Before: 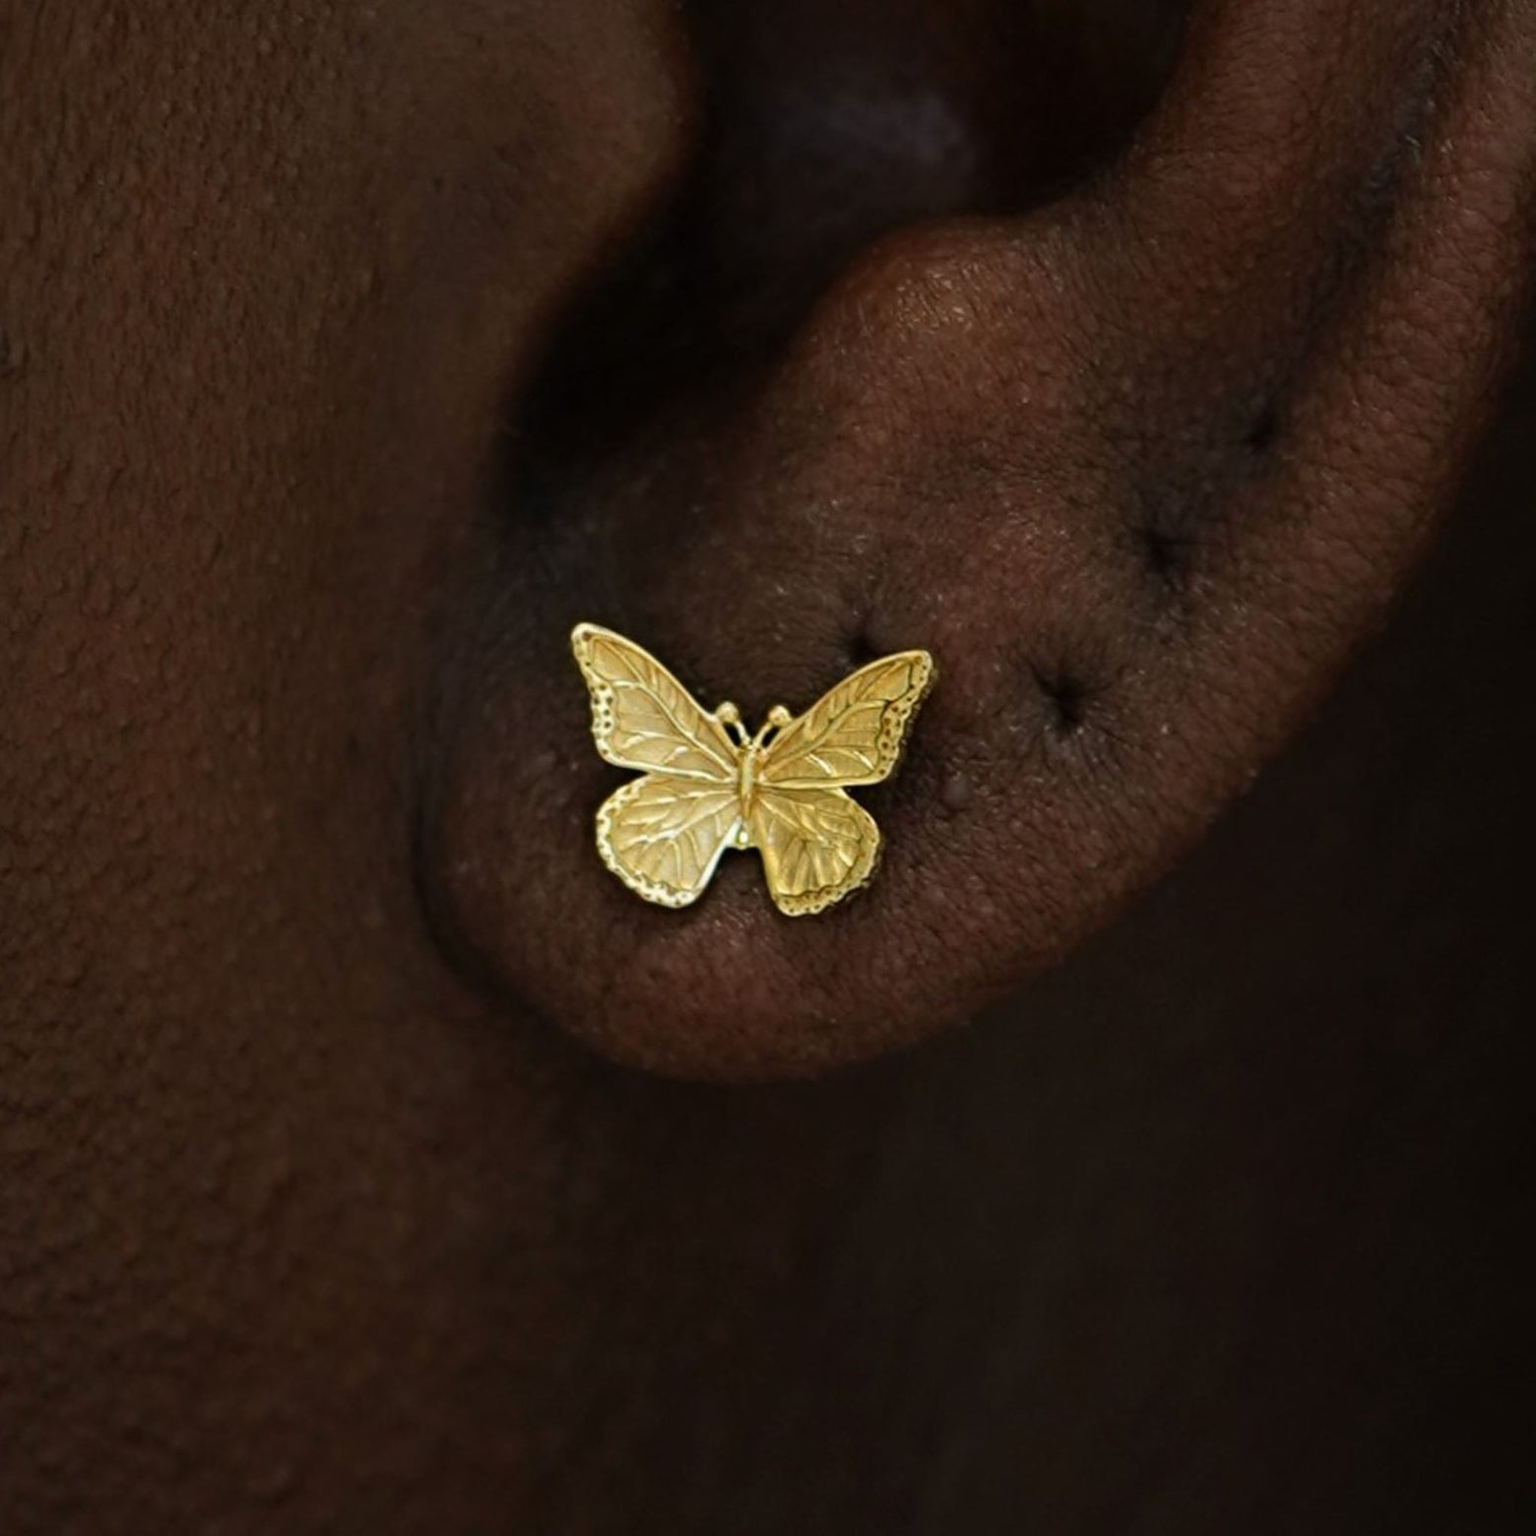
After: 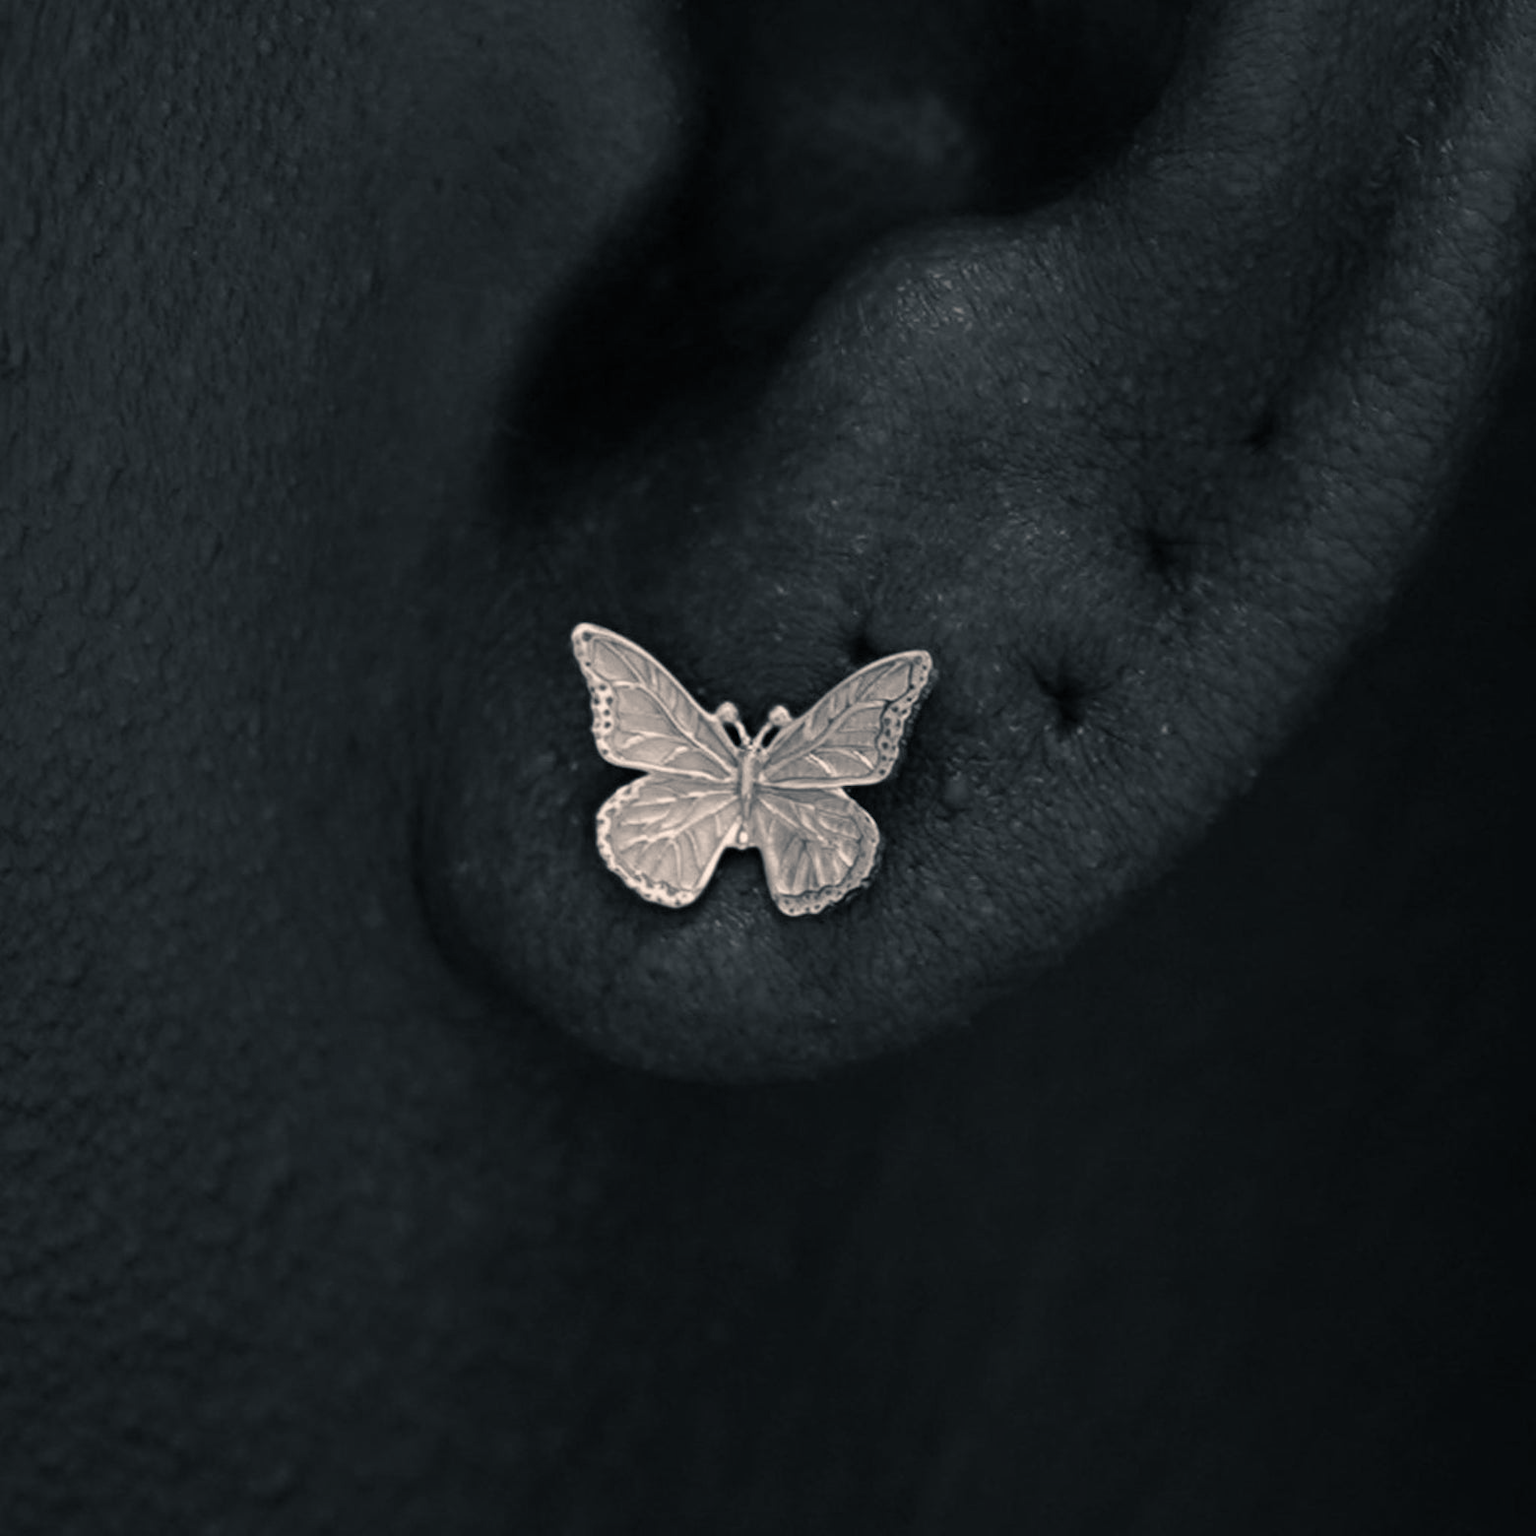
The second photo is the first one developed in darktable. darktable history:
color calibration "N&B": output gray [0.267, 0.423, 0.267, 0], illuminant same as pipeline (D50), adaptation none (bypass)
color balance rgb "SÃ©pia": shadows lift › chroma 5.41%, shadows lift › hue 240°, highlights gain › chroma 3.74%, highlights gain › hue 60°, saturation formula JzAzBz (2021)
